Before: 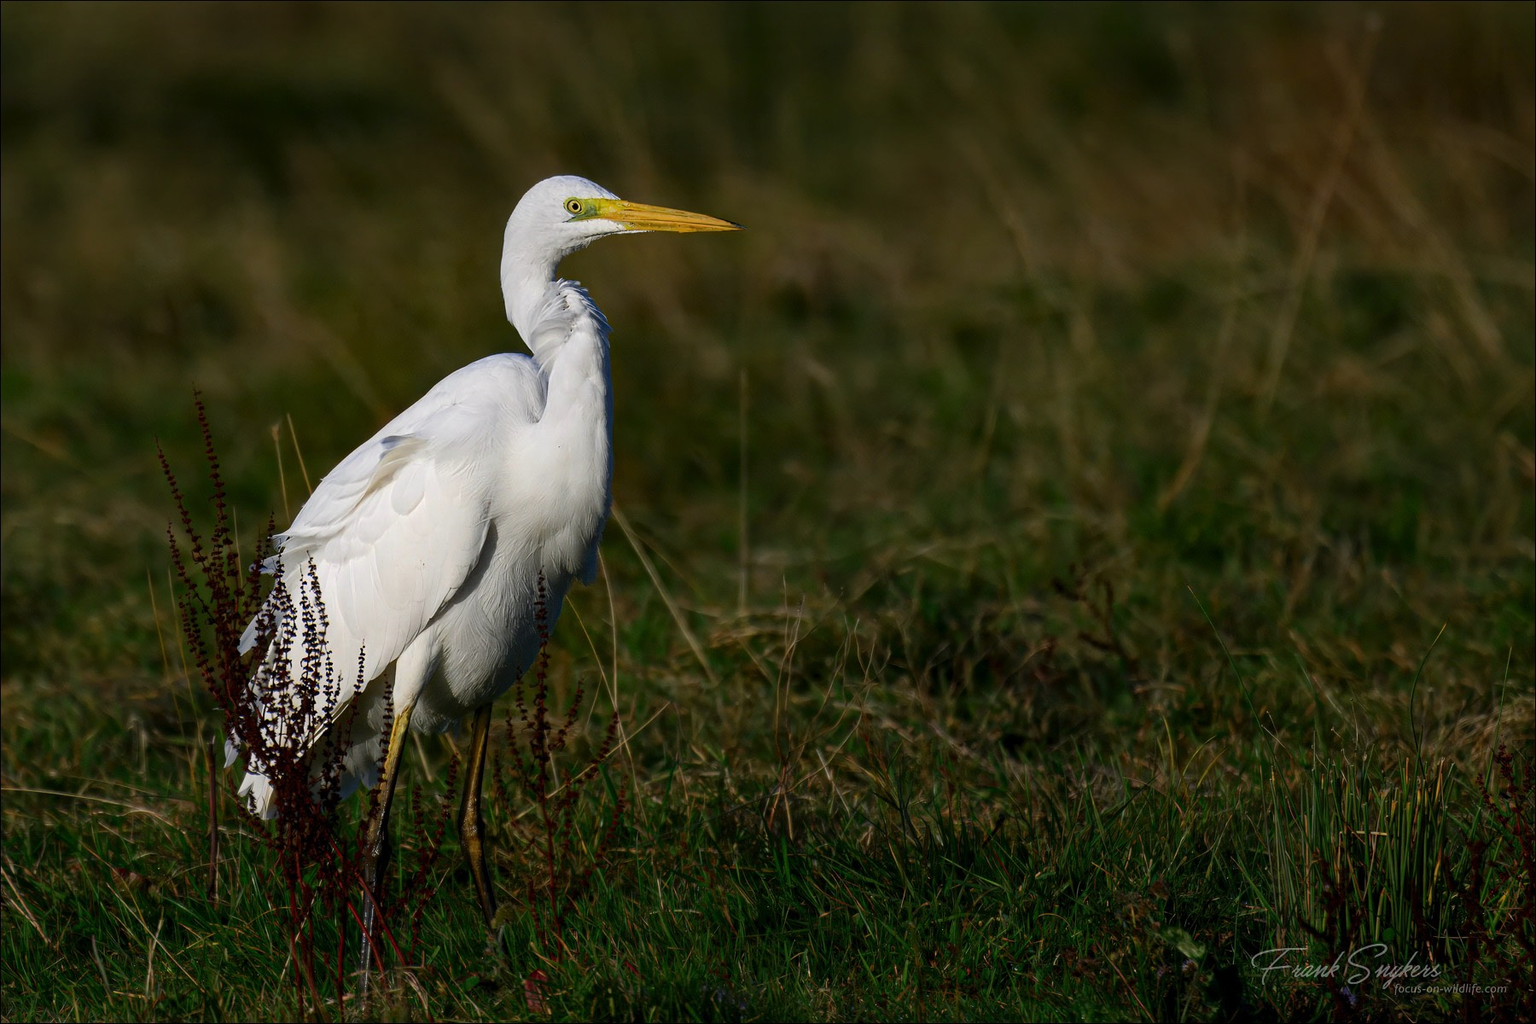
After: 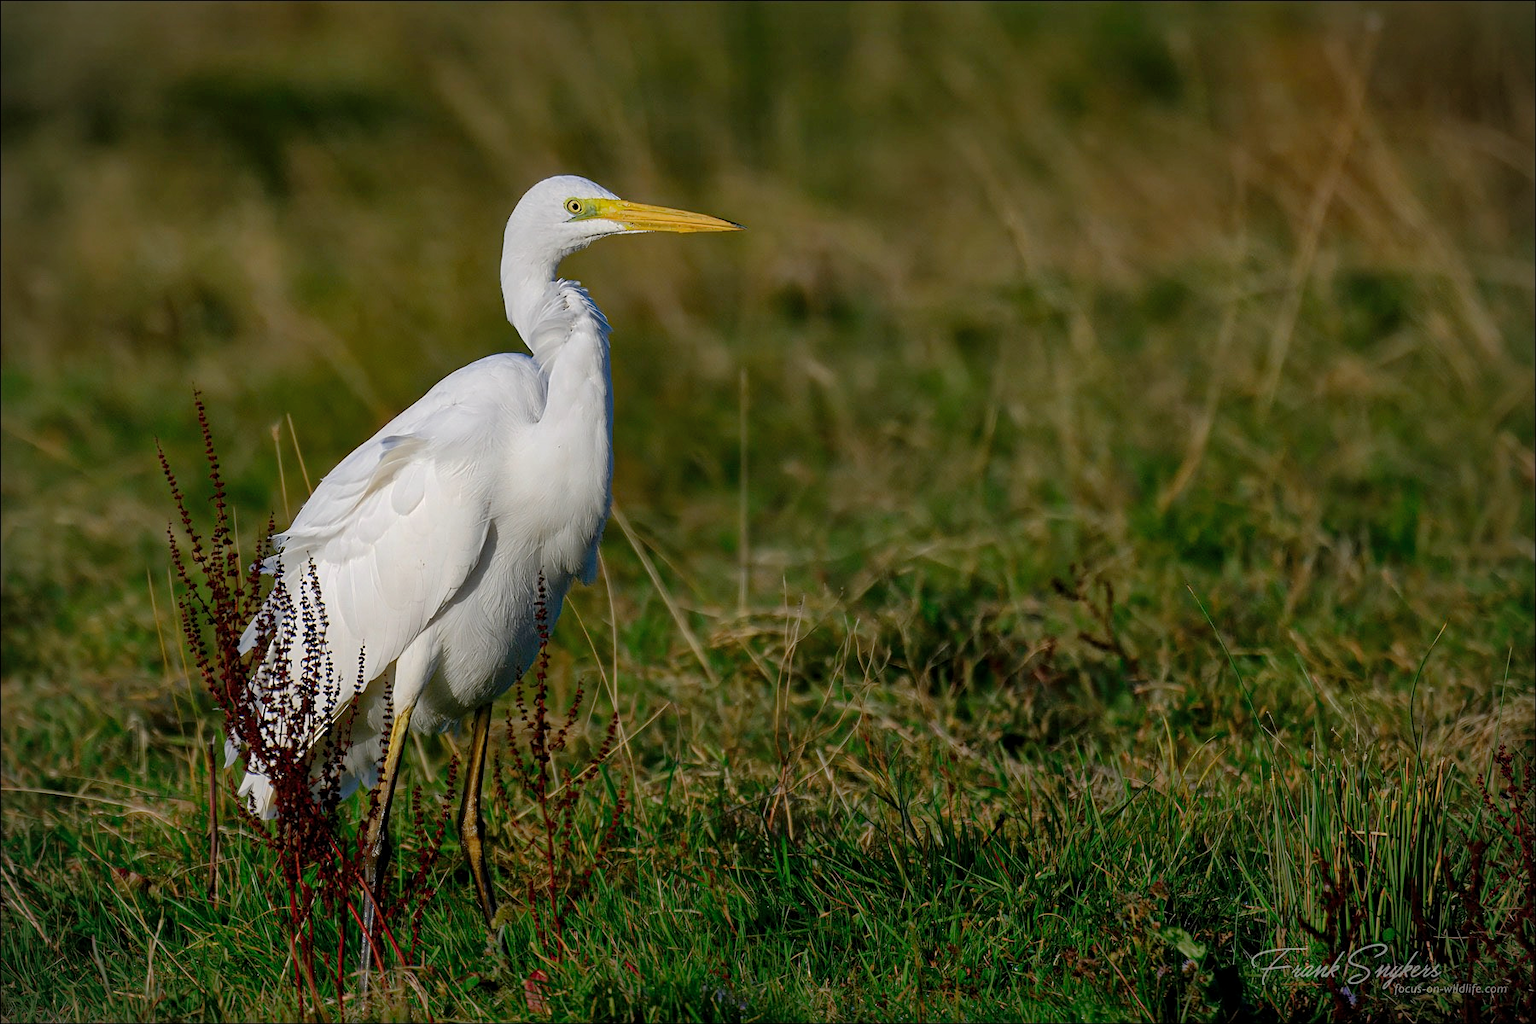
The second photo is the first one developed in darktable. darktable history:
vignetting: fall-off start 91.19%
sharpen: amount 0.2
shadows and highlights: on, module defaults
